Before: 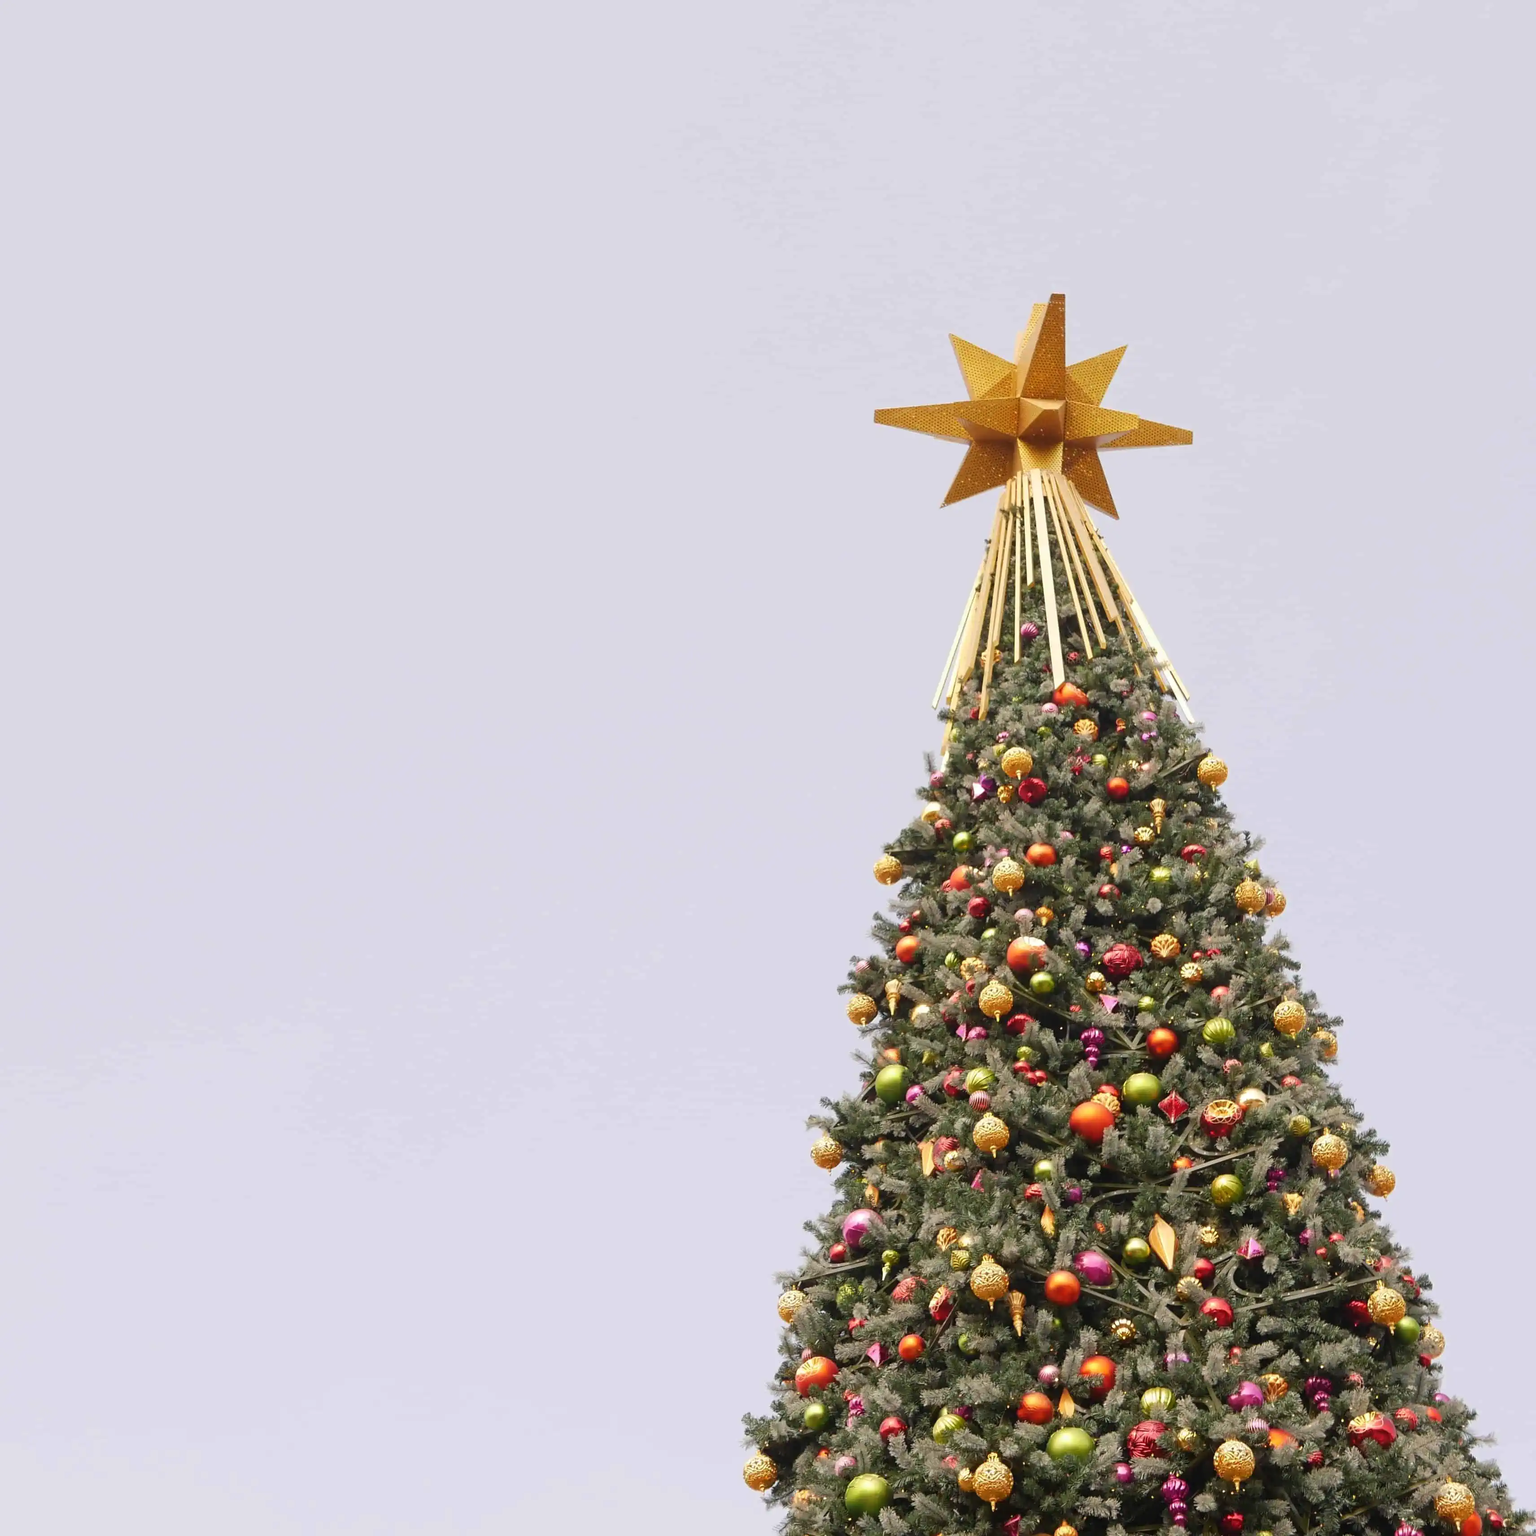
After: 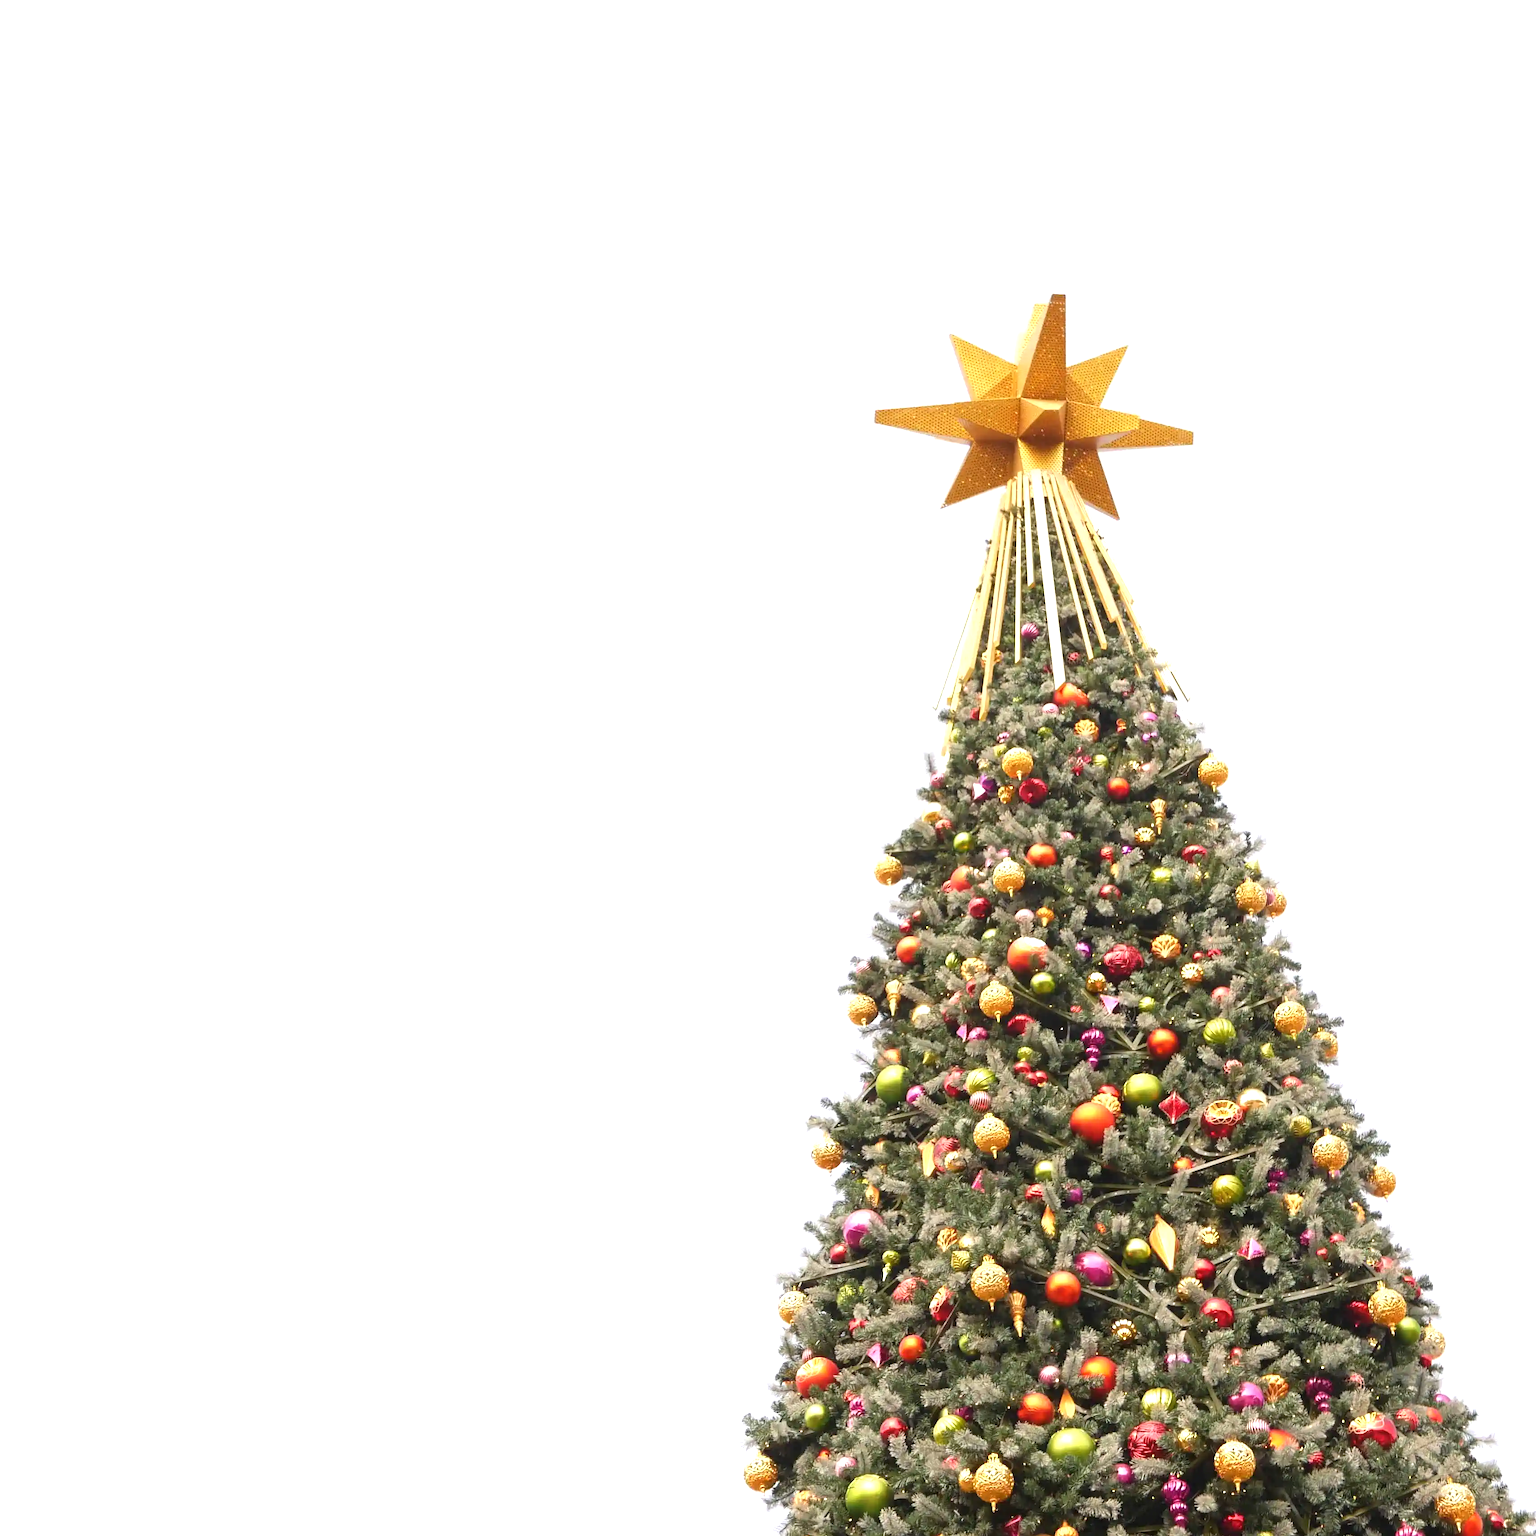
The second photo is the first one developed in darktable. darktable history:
exposure: exposure 0.722 EV, compensate highlight preservation false
tone equalizer: on, module defaults
